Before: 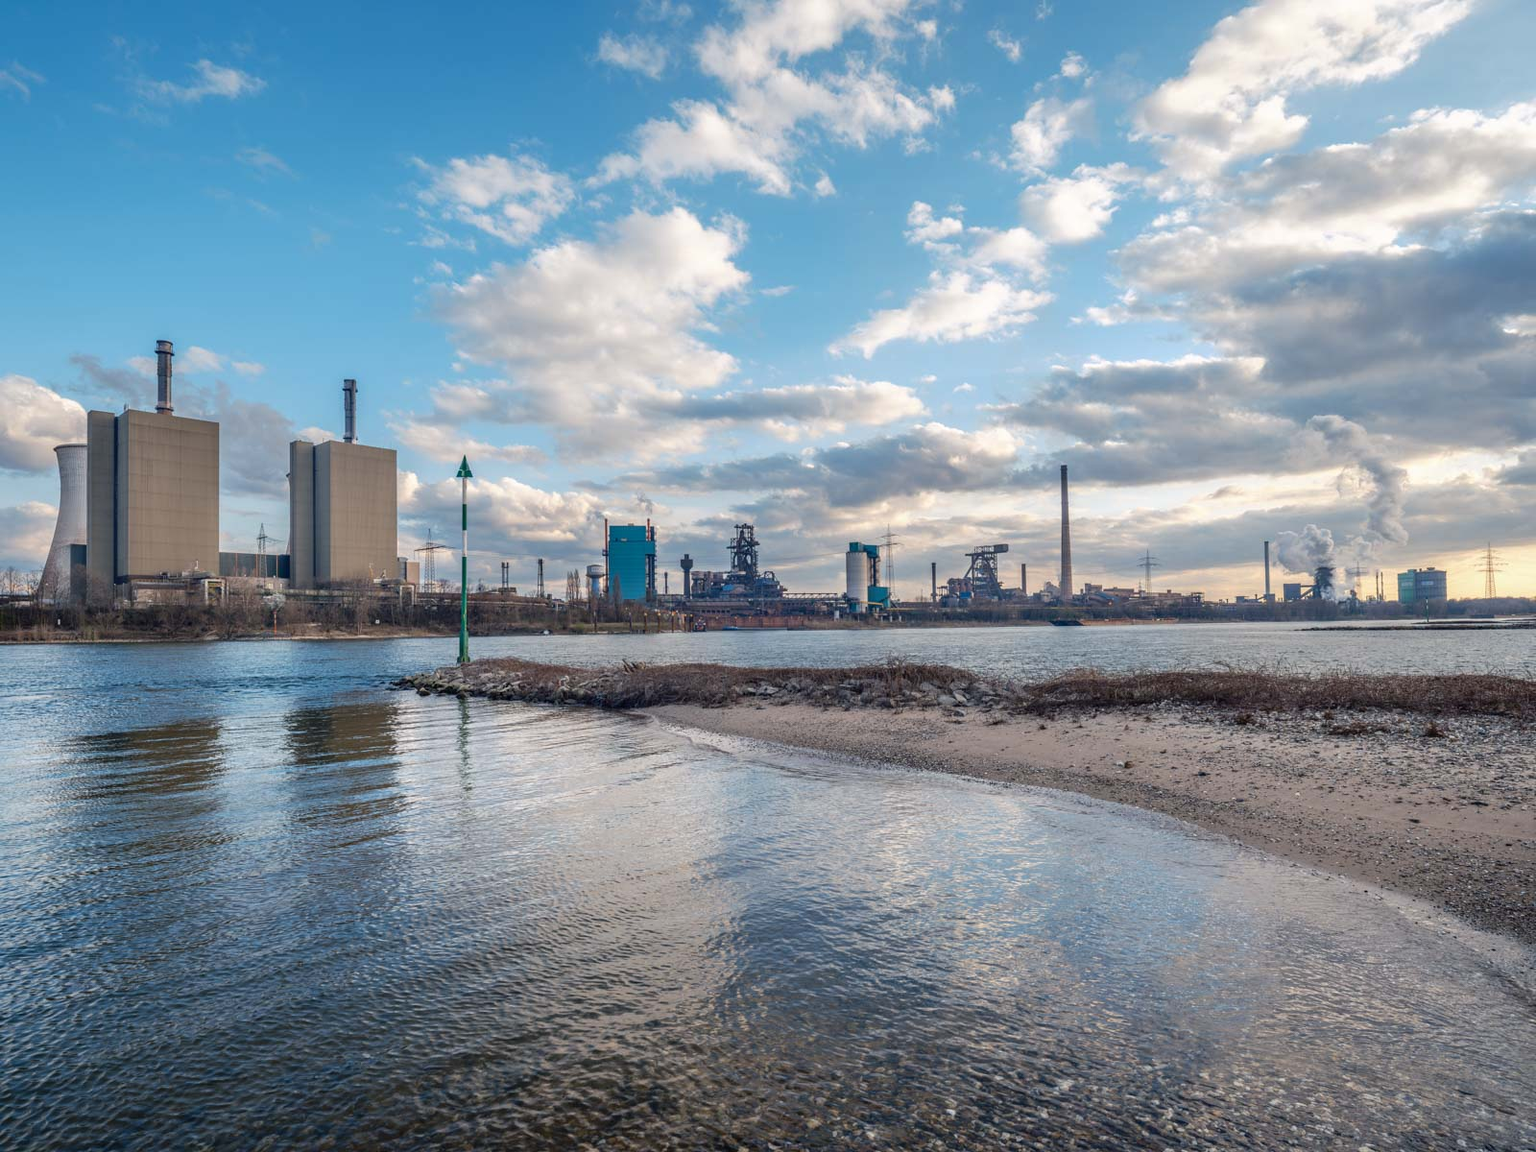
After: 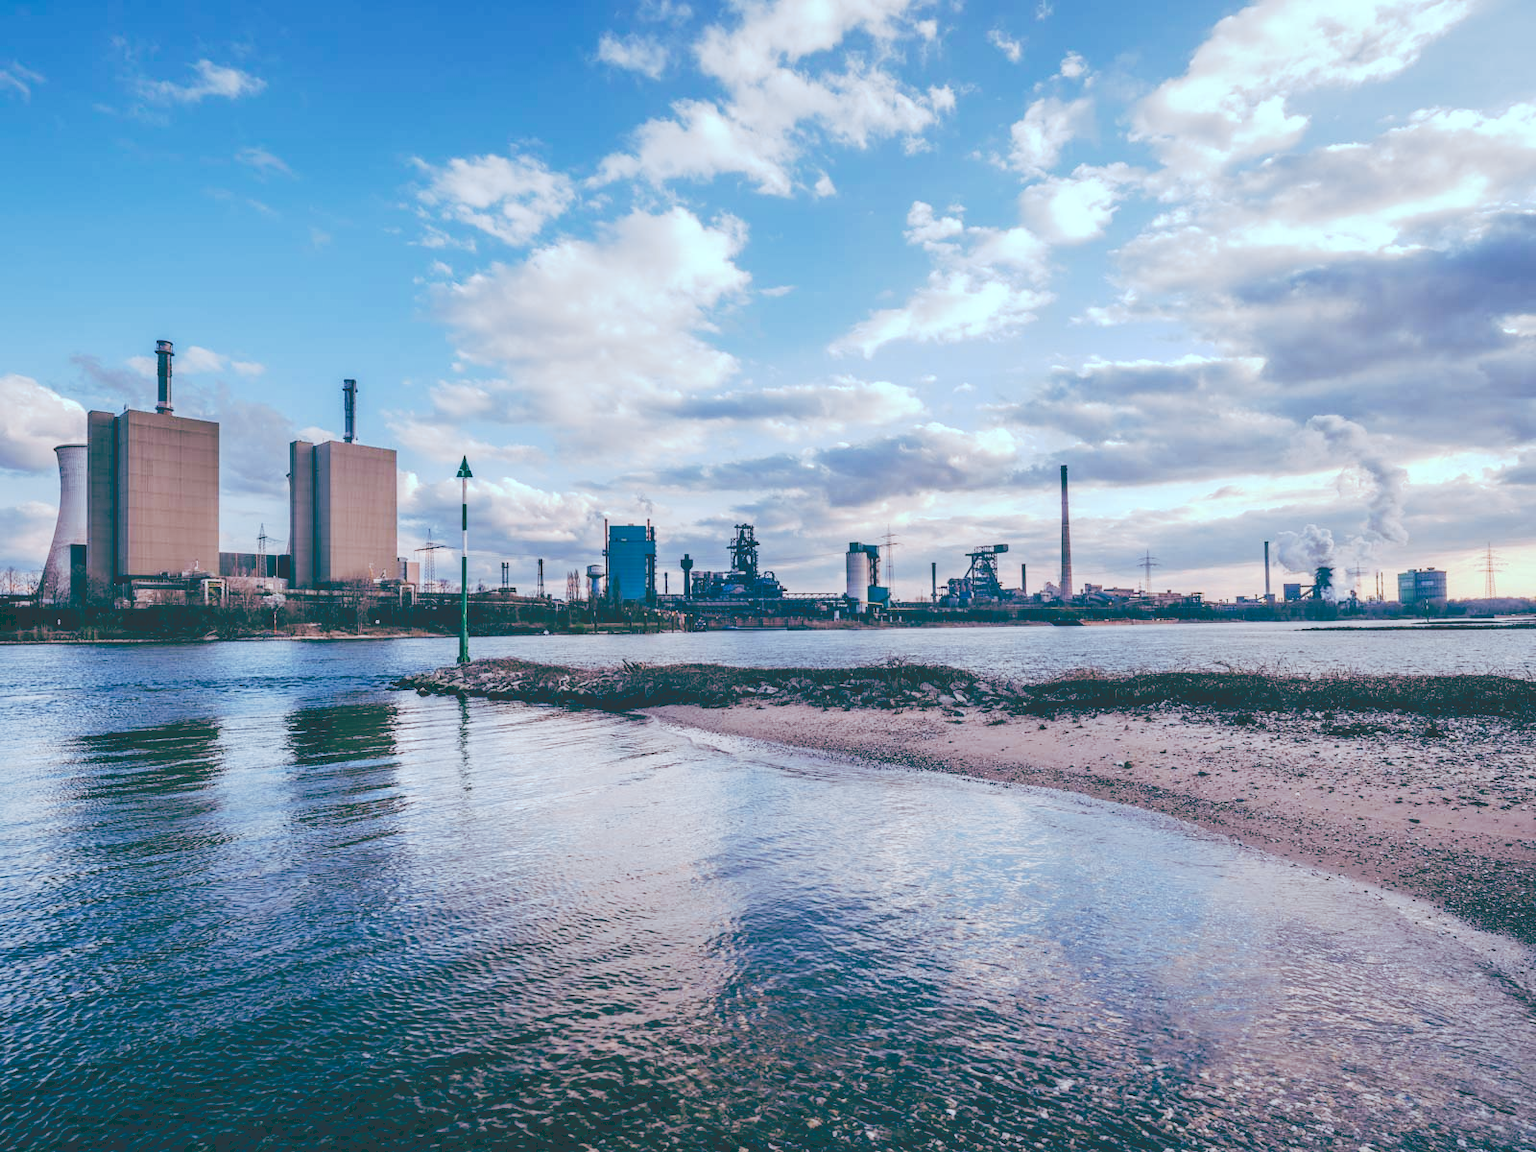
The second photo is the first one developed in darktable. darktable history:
tone curve: curves: ch0 [(0, 0) (0.003, 0.195) (0.011, 0.196) (0.025, 0.196) (0.044, 0.196) (0.069, 0.196) (0.1, 0.196) (0.136, 0.197) (0.177, 0.207) (0.224, 0.224) (0.277, 0.268) (0.335, 0.336) (0.399, 0.424) (0.468, 0.533) (0.543, 0.632) (0.623, 0.715) (0.709, 0.789) (0.801, 0.85) (0.898, 0.906) (1, 1)], preserve colors none
color look up table: target L [99.1, 92.52, 90.71, 87.19, 84.14, 77.37, 58.74, 58.21, 54.66, 55.51, 28.96, 19.54, 201.43, 79.78, 70.91, 61.81, 51.09, 49.32, 46.79, 40.08, 39.01, 33.29, 14.94, 15.26, 92.08, 64.76, 76.39, 66.47, 65.52, 55.17, 66.71, 55.45, 53.19, 41.2, 42.24, 39.83, 36.45, 32.63, 32.97, 15.22, 14.79, 14.62, 89.71, 78.27, 60.99, 58.19, 44.31, 38.74, 19.75], target a [-14.84, -2.913, -11.79, -41.82, -55.27, -7.971, -51.29, -43.05, -19.09, -21.47, -37.2, -56.86, 0, 21.56, 29.88, 27.28, 60.96, 68.34, 64.32, 18.19, 5.248, 41.79, -44.41, -44.99, 5.014, 48.78, 27.46, 3.453, -0.182, 77.24, 64.82, 15.55, 22.47, 45.63, 57.37, 26.5, 10.13, 29.33, -6.605, -40.92, -37.7, -42.21, -14.43, -27.24, -24.73, -19.42, -18.18, -7.605, -54.84], target b [-1.747, 22.13, 78.98, -7.735, 17.87, -11.15, 45.71, 16.88, 44.44, 15.72, 10.41, -2.376, -0.001, -0.428, 45.17, 21.55, 20.25, 42.06, 5.076, 10.19, 27.93, 21.46, -10.6, -12.73, -16.37, -15.15, -42.9, -41.77, -9.652, -32.35, -59.19, -24.38, -81.22, -25.06, -69.85, -36.03, -53.05, -6.719, -6.742, -26.93, -33.28, -17.8, -19.93, -19.66, -21.08, -51.47, -10.65, -25.91, -12.67], num patches 49
